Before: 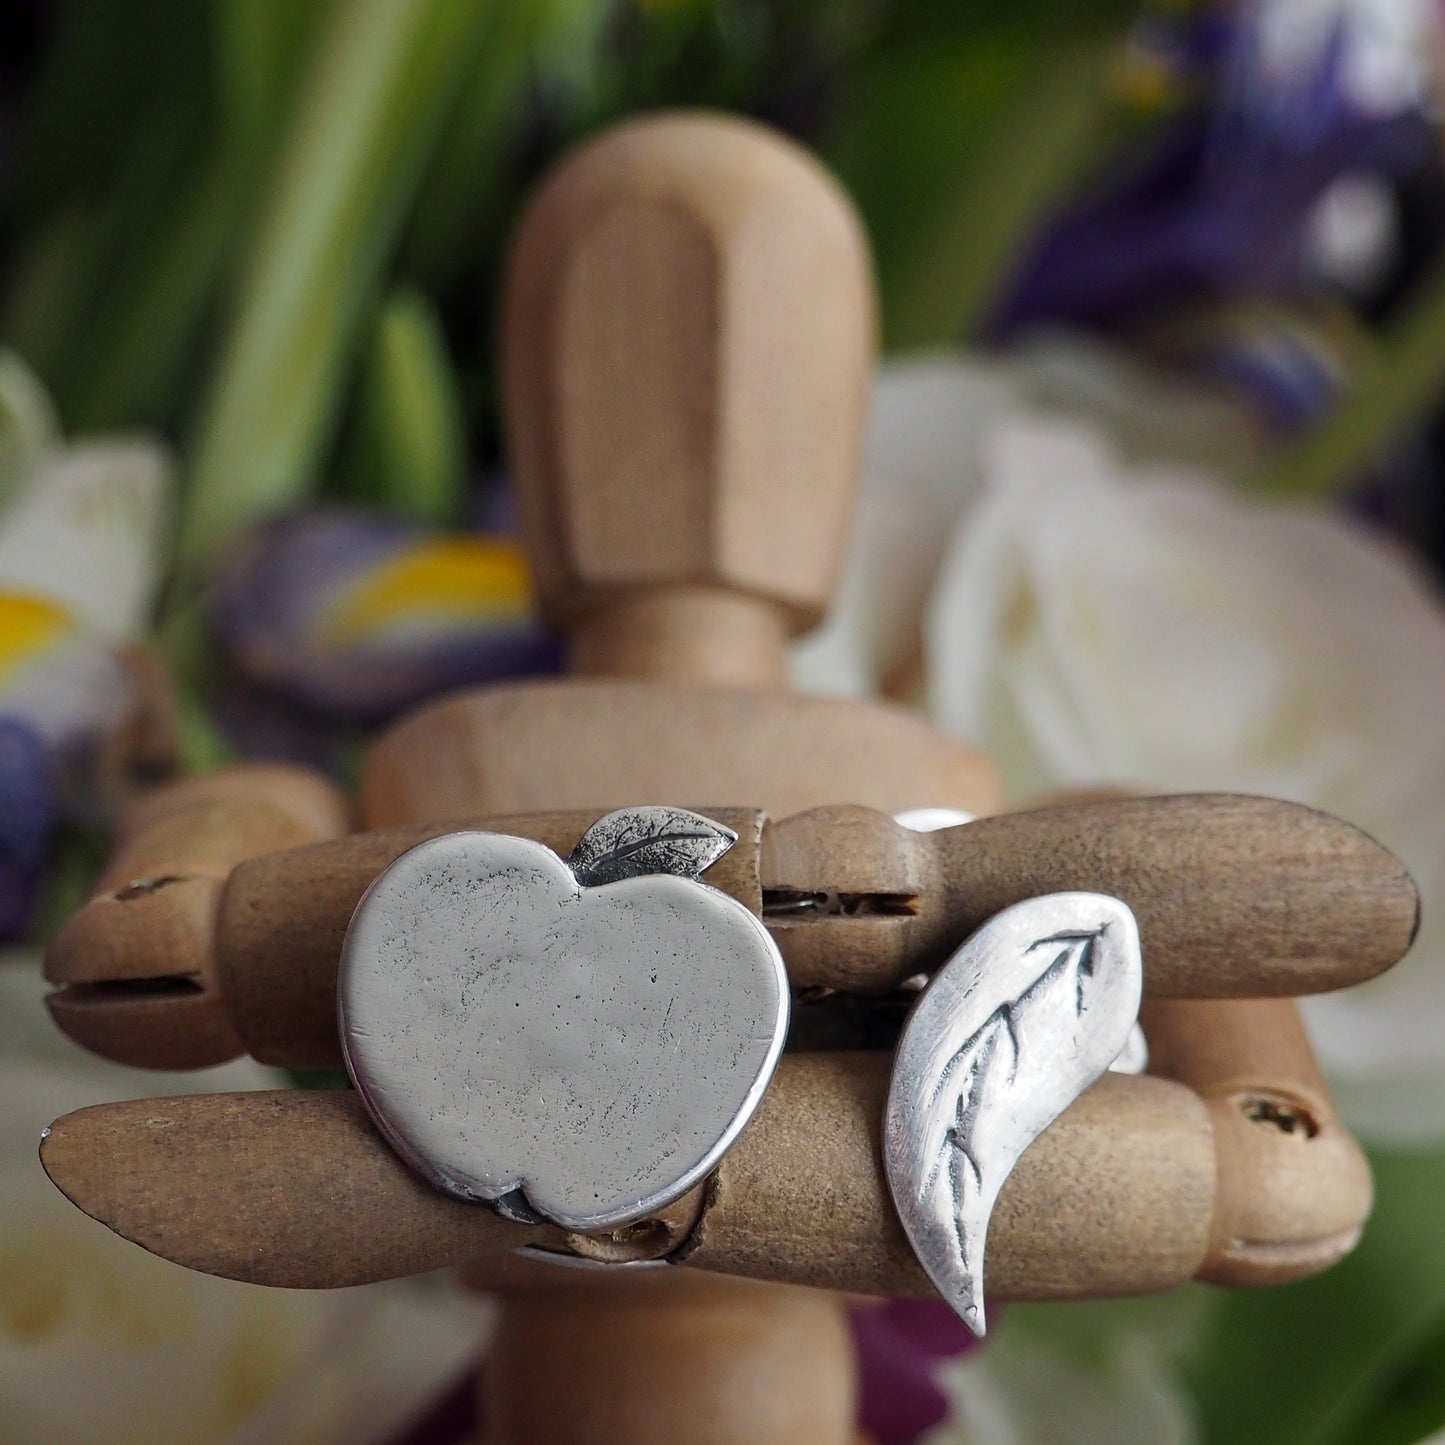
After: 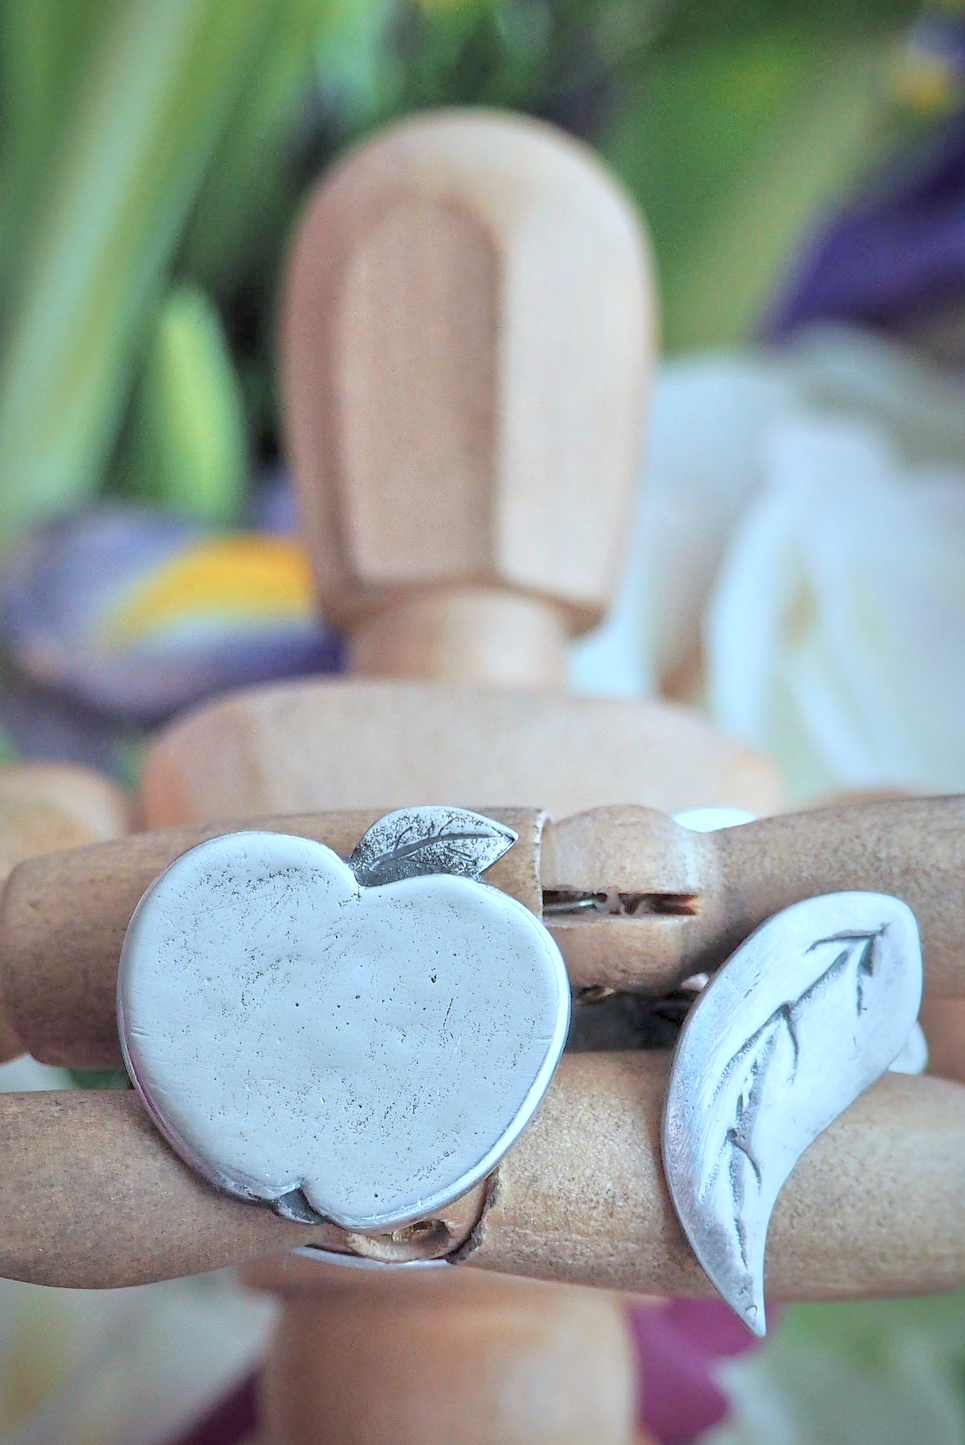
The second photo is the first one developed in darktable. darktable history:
vignetting: fall-off start 67.35%, fall-off radius 67.42%, saturation -0.001, automatic ratio true, unbound false
crop and rotate: left 15.258%, right 17.932%
tone equalizer: -8 EV 1.98 EV, -7 EV 2 EV, -6 EV 1.98 EV, -5 EV 2 EV, -4 EV 2 EV, -3 EV 1.49 EV, -2 EV 0.972 EV, -1 EV 0.498 EV
contrast brightness saturation: contrast 0.142, brightness 0.217
color correction: highlights a* -9.56, highlights b* -21.19
